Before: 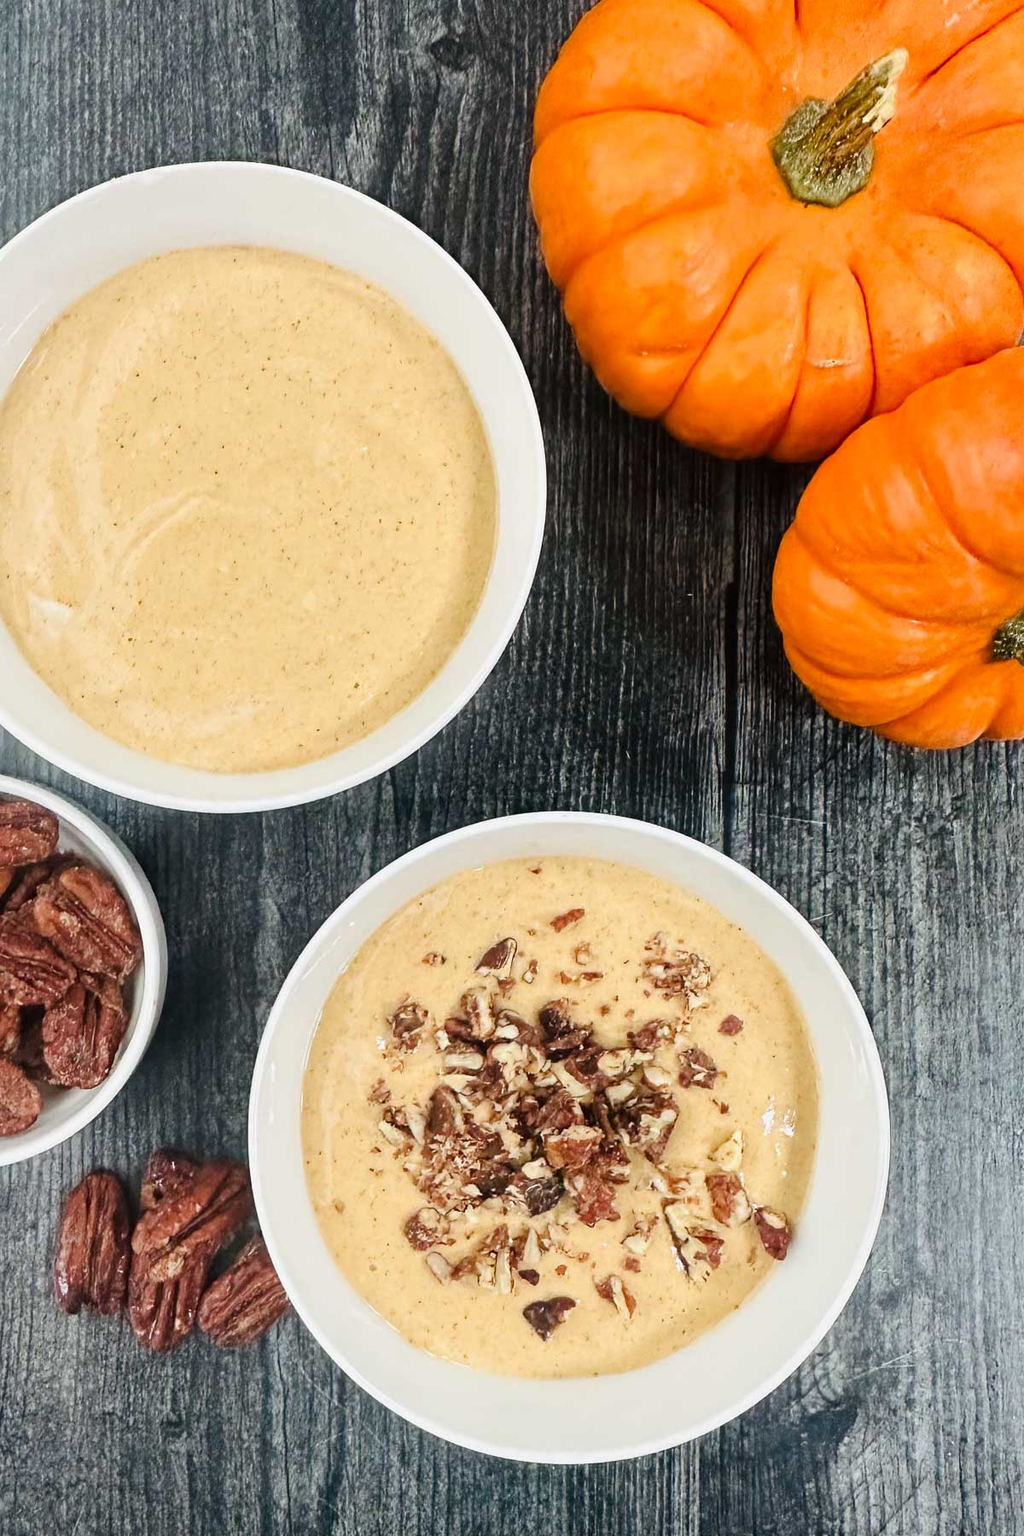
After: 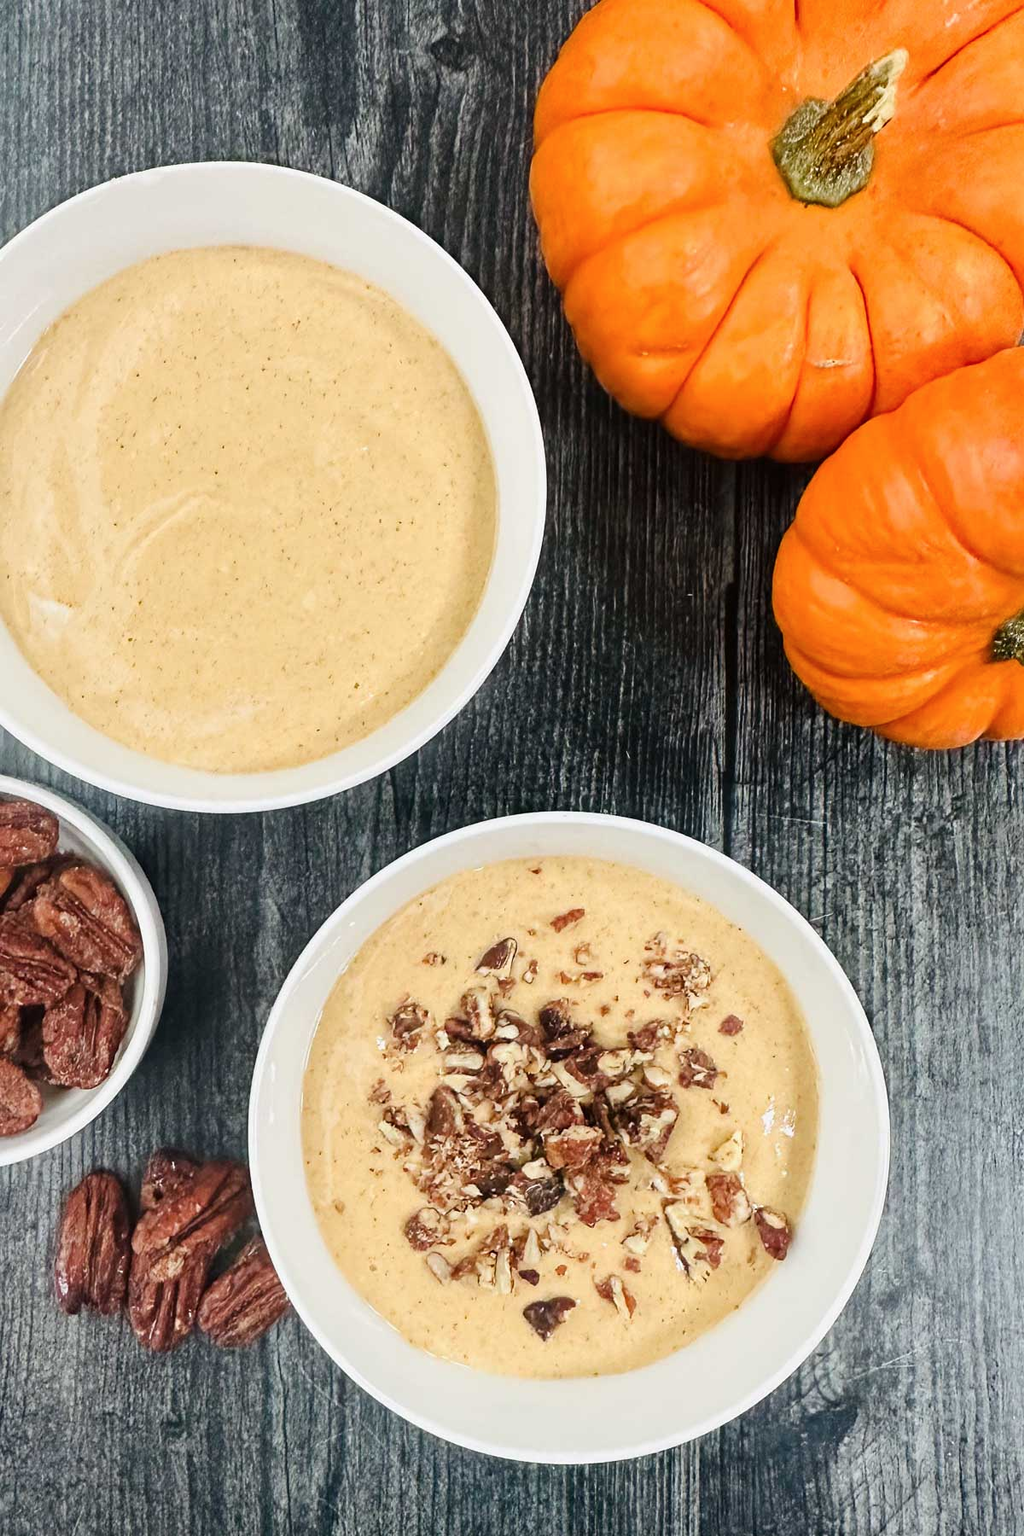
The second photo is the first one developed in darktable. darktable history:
color balance: output saturation 98.5%
